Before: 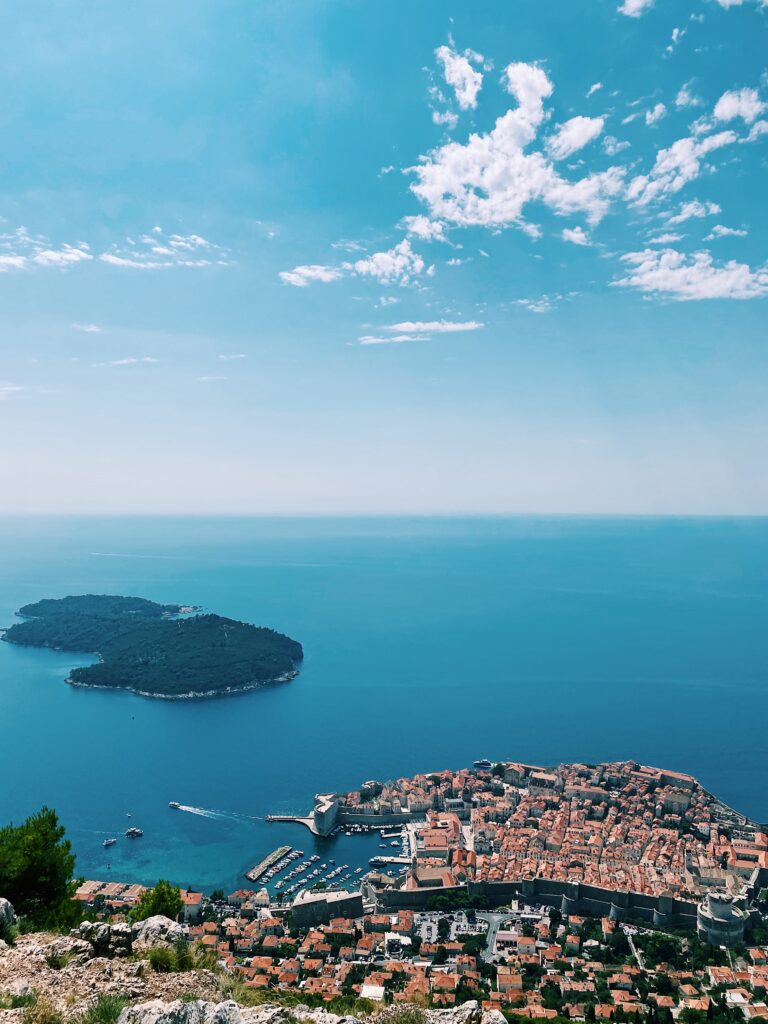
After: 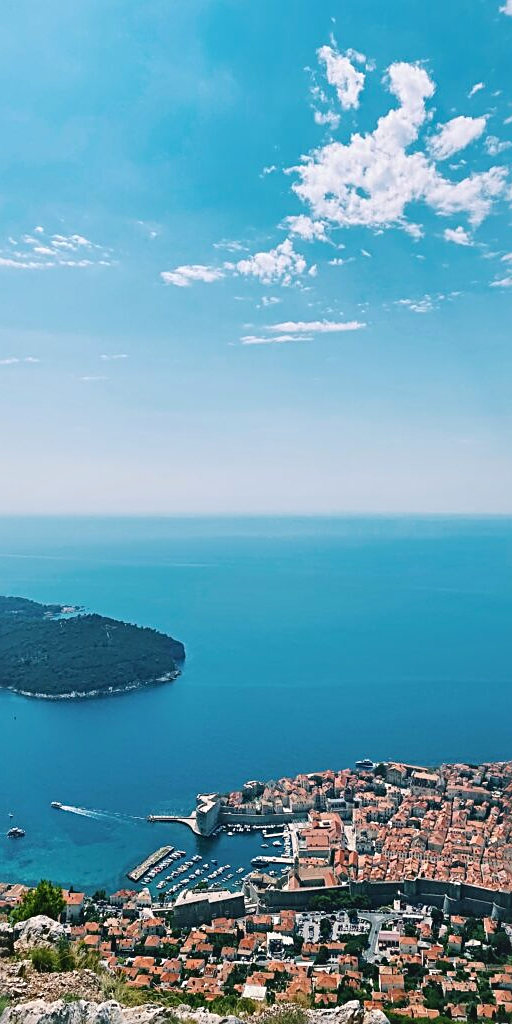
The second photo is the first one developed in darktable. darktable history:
sharpen: radius 2.771
contrast brightness saturation: contrast -0.091, brightness 0.04, saturation 0.077
local contrast: mode bilateral grid, contrast 20, coarseness 50, detail 119%, midtone range 0.2
crop: left 15.394%, right 17.844%
